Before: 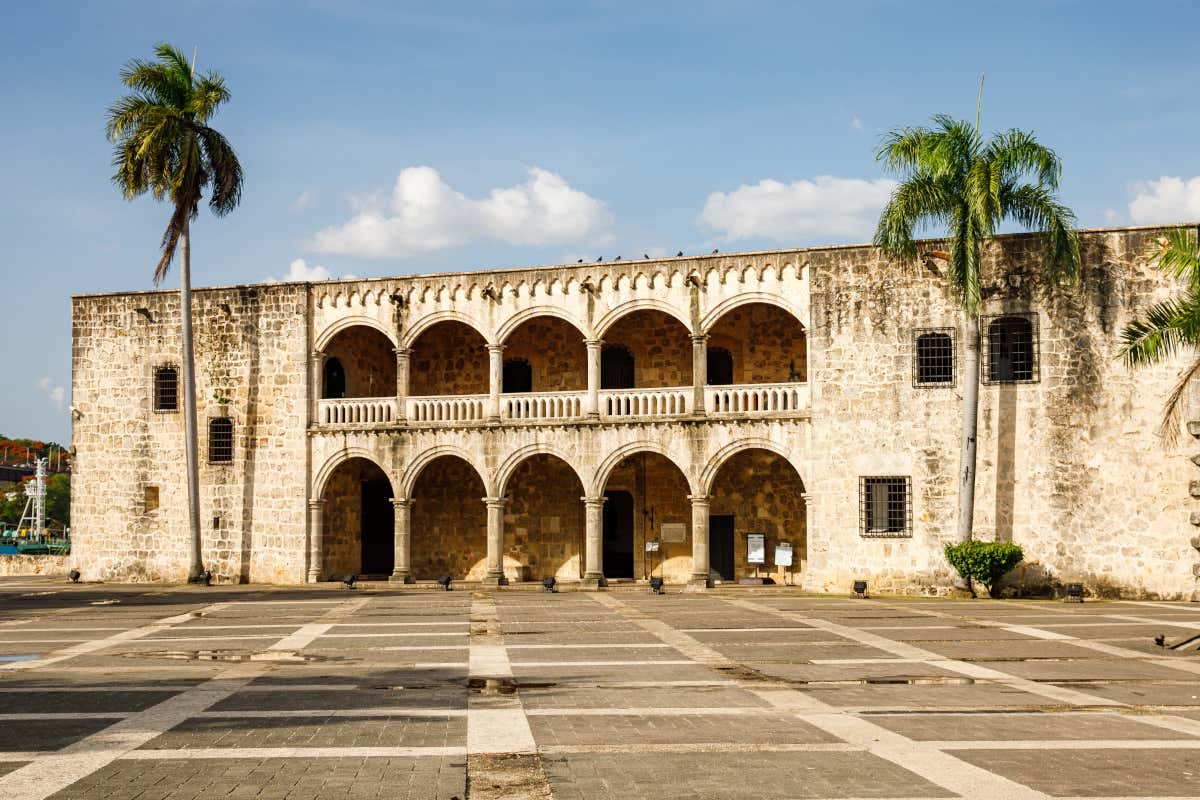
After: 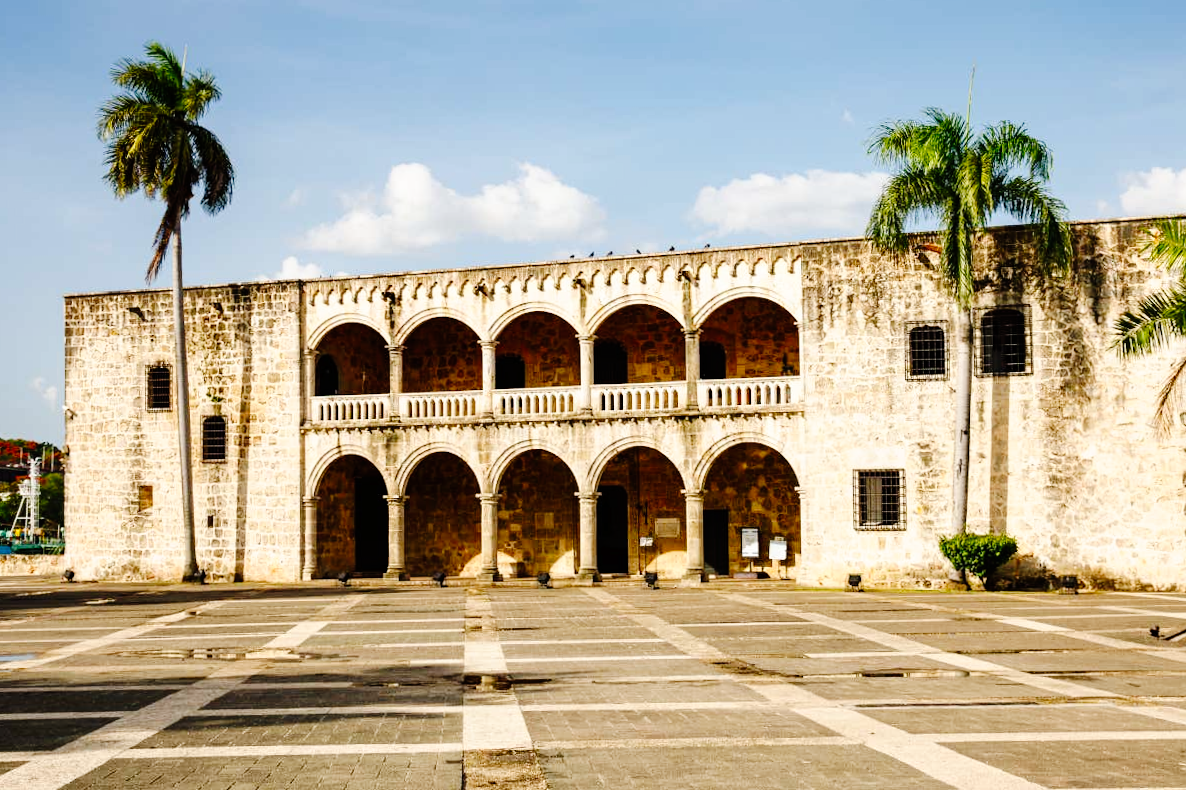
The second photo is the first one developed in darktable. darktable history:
rotate and perspective: rotation -0.45°, automatic cropping original format, crop left 0.008, crop right 0.992, crop top 0.012, crop bottom 0.988
tone curve: curves: ch0 [(0, 0) (0.003, 0.003) (0.011, 0.005) (0.025, 0.008) (0.044, 0.012) (0.069, 0.02) (0.1, 0.031) (0.136, 0.047) (0.177, 0.088) (0.224, 0.141) (0.277, 0.222) (0.335, 0.32) (0.399, 0.422) (0.468, 0.523) (0.543, 0.623) (0.623, 0.716) (0.709, 0.796) (0.801, 0.878) (0.898, 0.957) (1, 1)], preserve colors none
